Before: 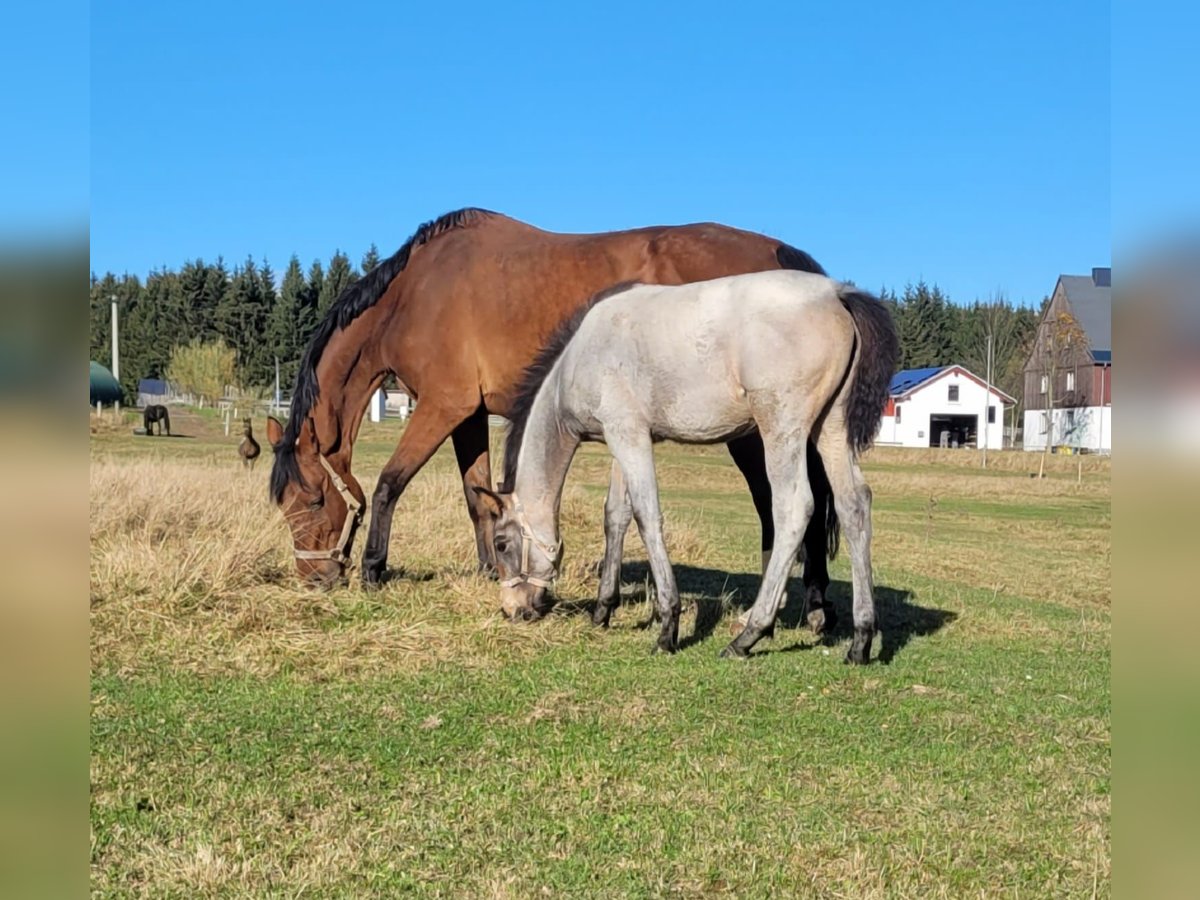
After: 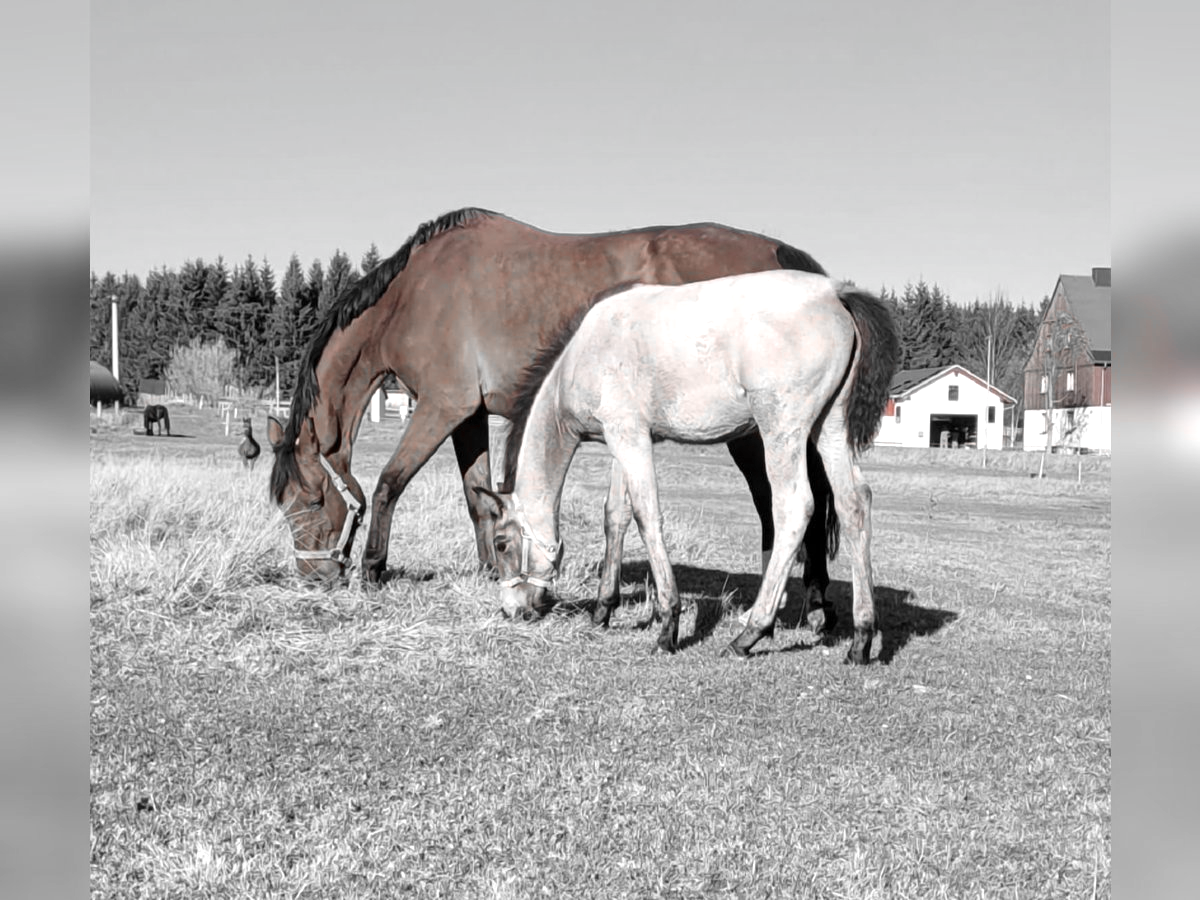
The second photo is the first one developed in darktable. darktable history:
color zones: curves: ch1 [(0, 0.006) (0.094, 0.285) (0.171, 0.001) (0.429, 0.001) (0.571, 0.003) (0.714, 0.004) (0.857, 0.004) (1, 0.006)]
exposure: exposure 0.561 EV, compensate exposure bias true, compensate highlight preservation false
color correction: highlights a* 3.02, highlights b* -1.53, shadows a* -0.108, shadows b* 1.89, saturation 0.982
